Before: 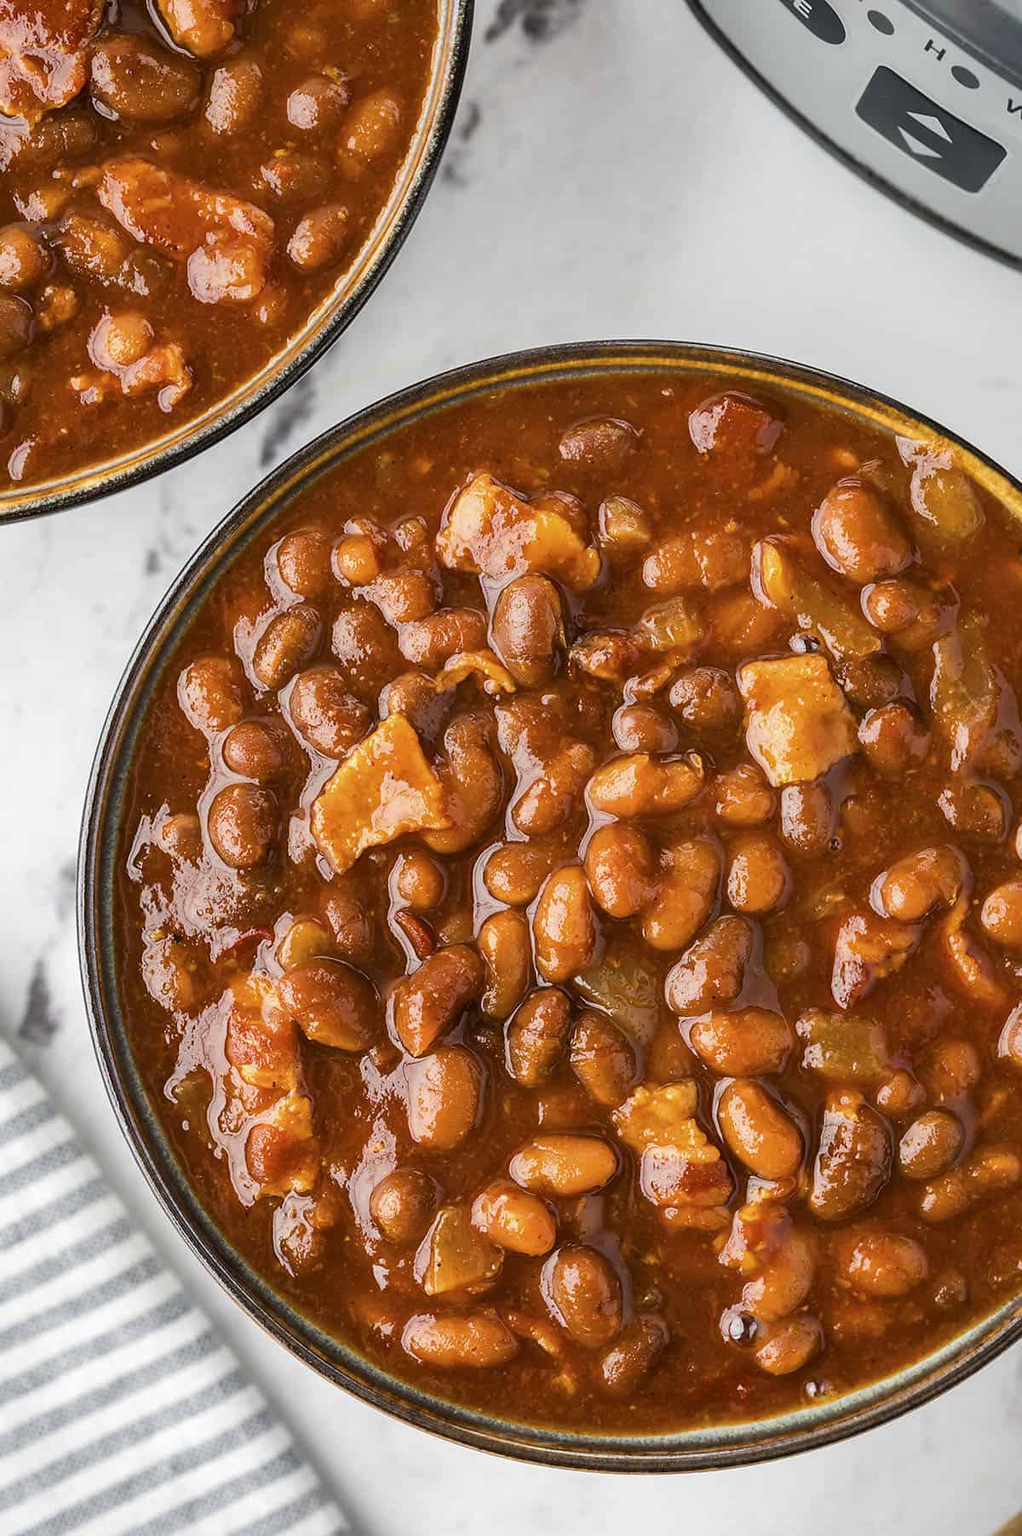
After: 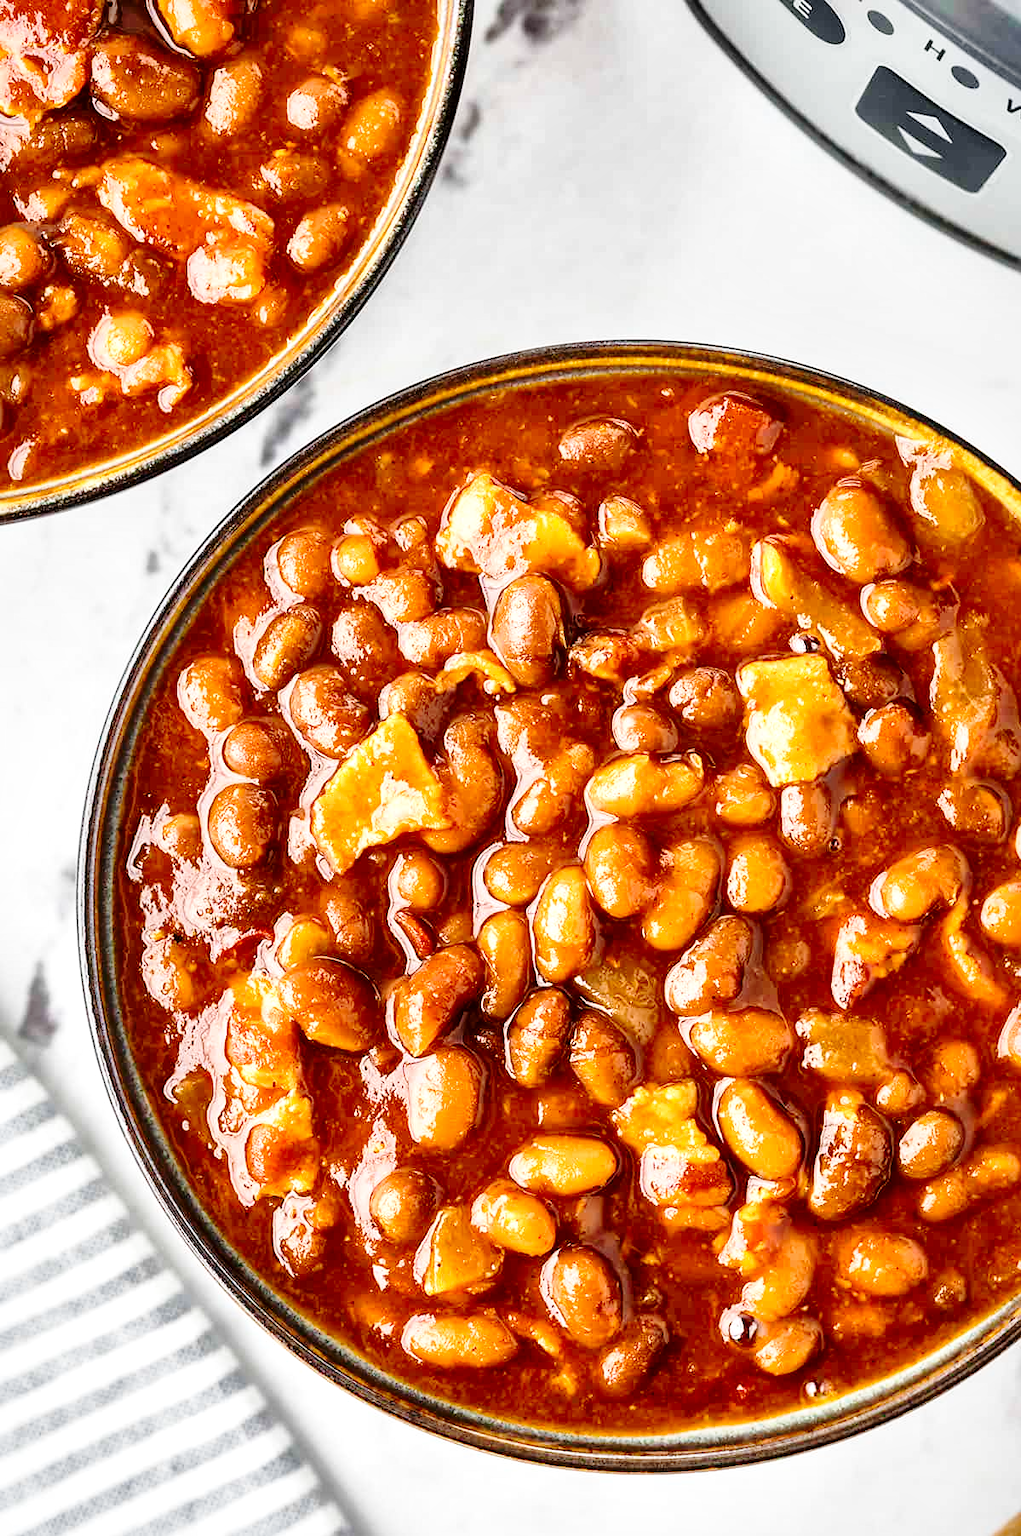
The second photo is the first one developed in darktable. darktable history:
local contrast: mode bilateral grid, contrast 20, coarseness 50, detail 179%, midtone range 0.2
base curve: curves: ch0 [(0, 0) (0.028, 0.03) (0.121, 0.232) (0.46, 0.748) (0.859, 0.968) (1, 1)], preserve colors none
